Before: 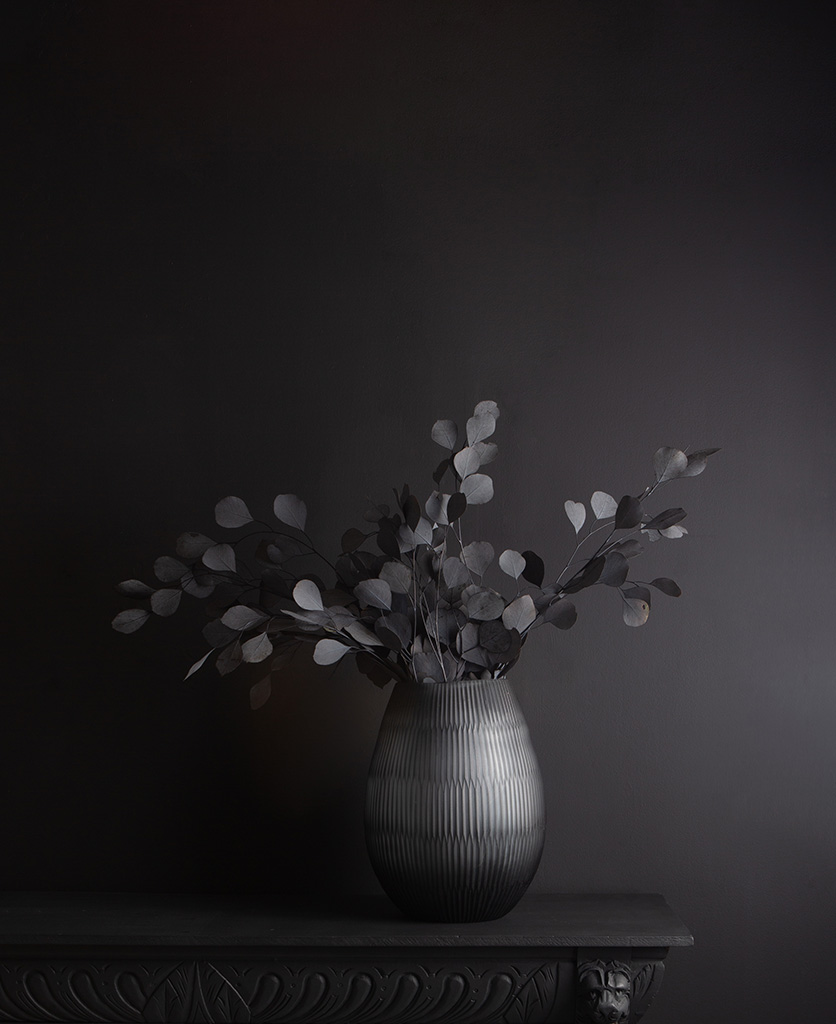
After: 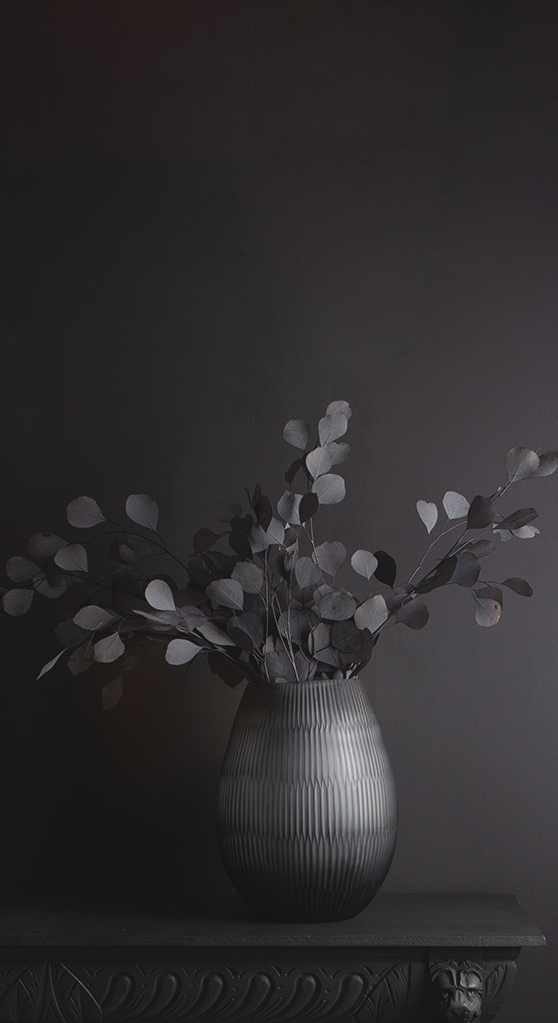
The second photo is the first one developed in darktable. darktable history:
crop and rotate: left 17.732%, right 15.423%
contrast brightness saturation: contrast -0.11
tone equalizer: on, module defaults
